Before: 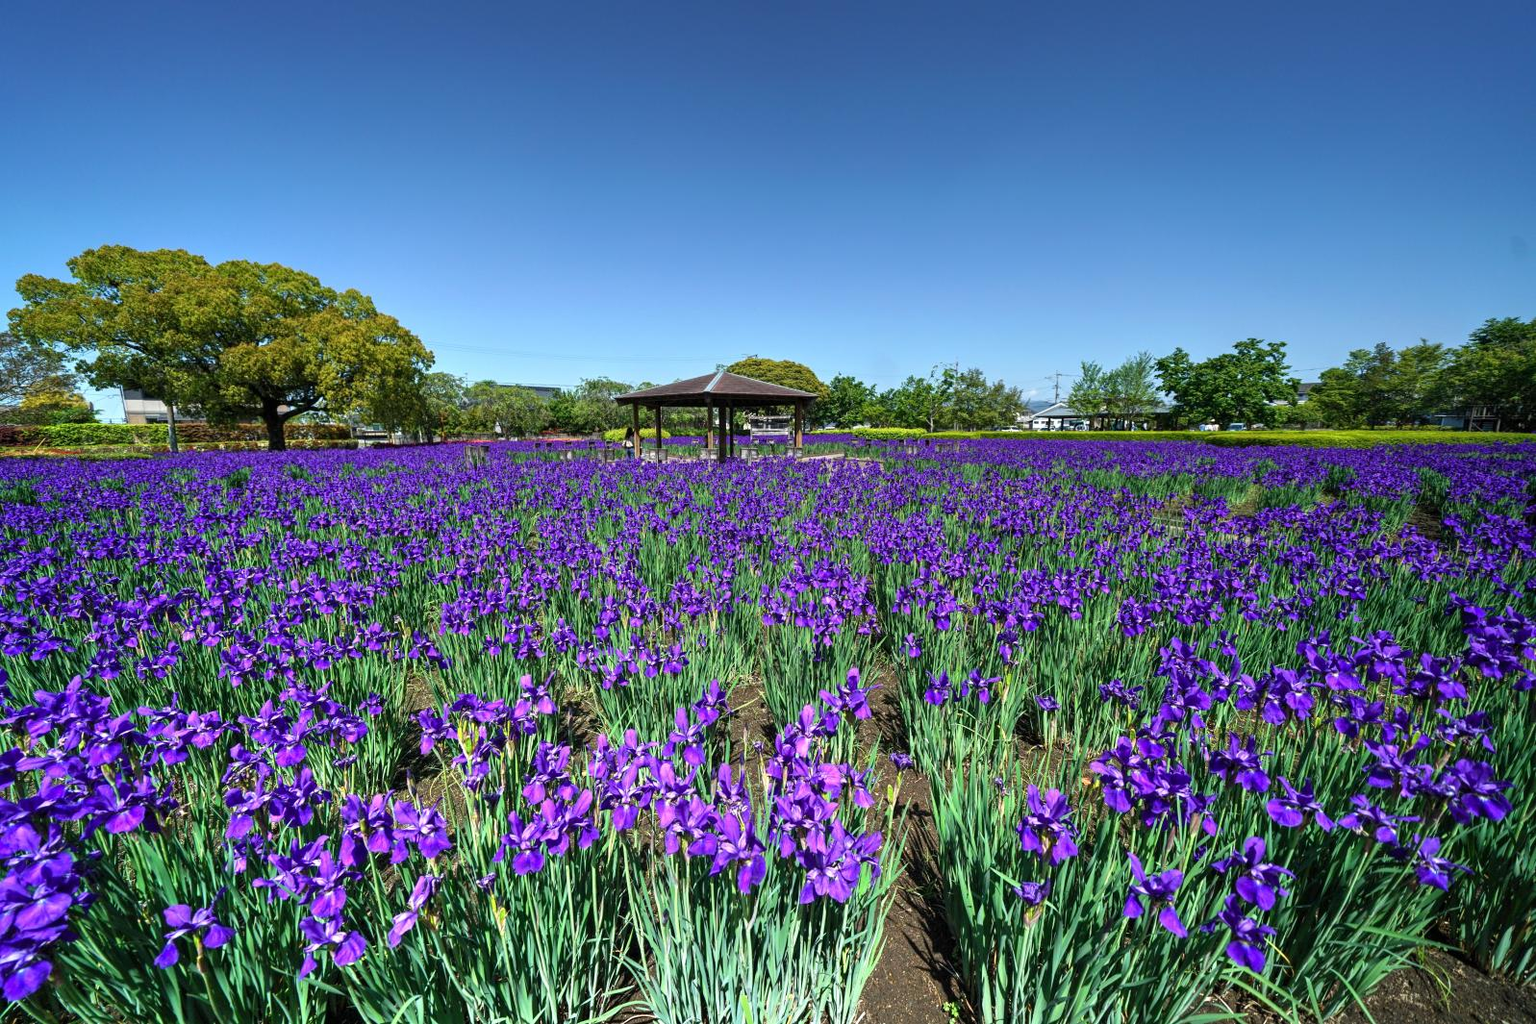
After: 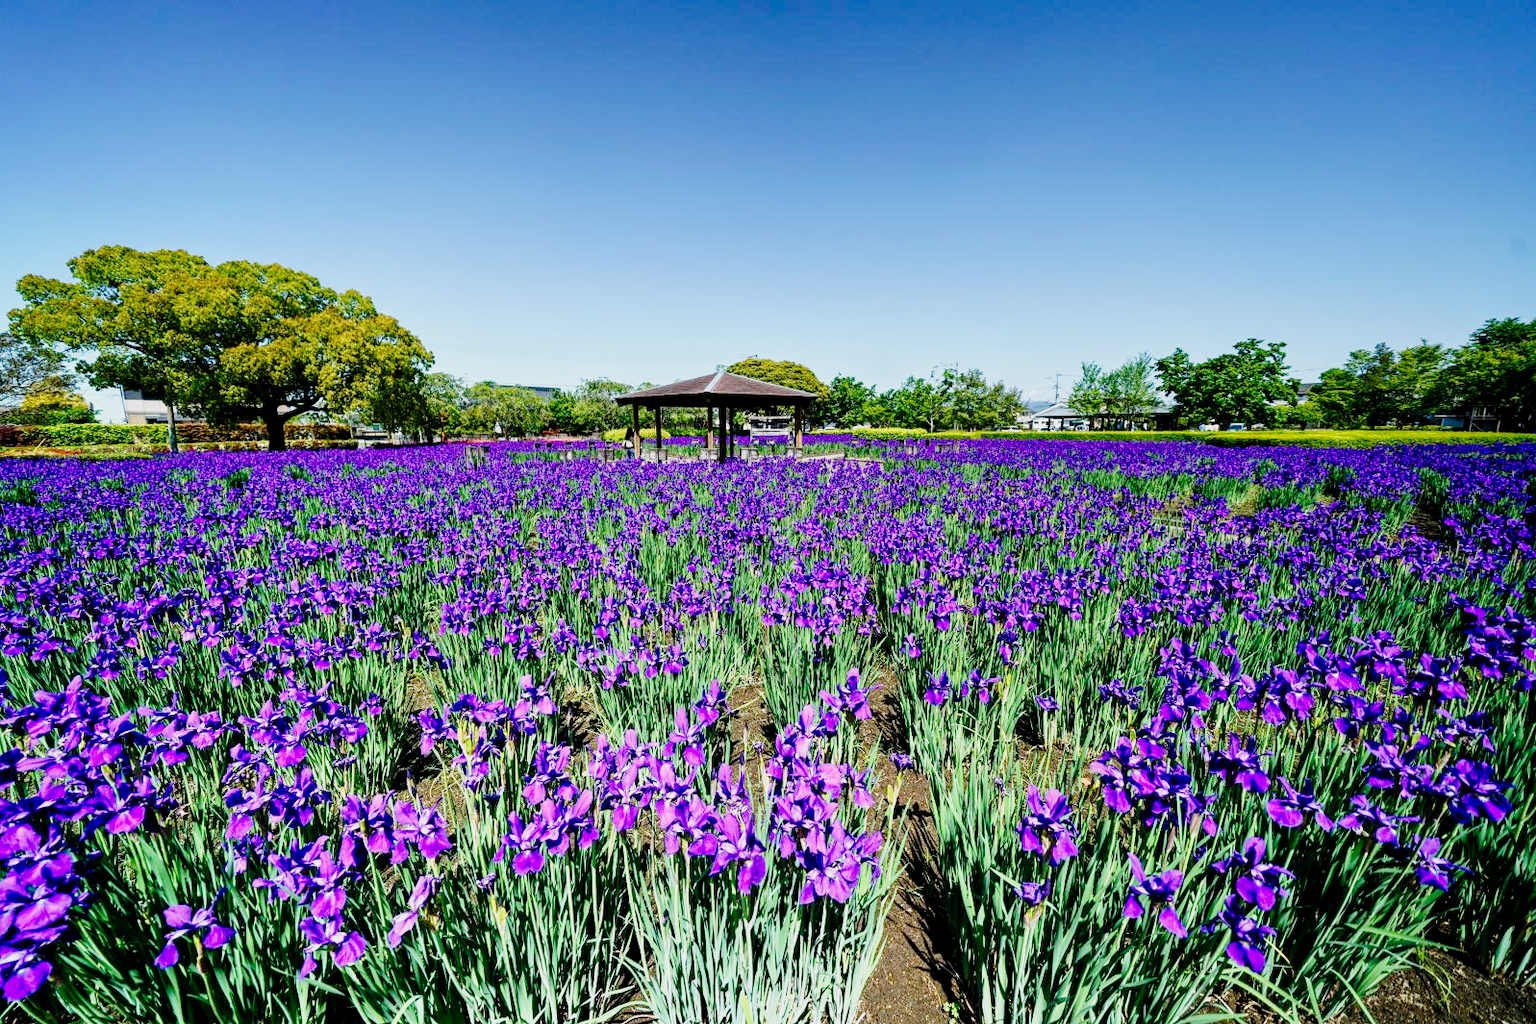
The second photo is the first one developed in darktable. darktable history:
filmic rgb: black relative exposure -7.57 EV, white relative exposure 4.65 EV, target black luminance 0%, hardness 3.57, latitude 50.32%, contrast 1.033, highlights saturation mix 8.62%, shadows ↔ highlights balance -0.163%, add noise in highlights 0.001, preserve chrominance no, color science v3 (2019), use custom middle-gray values true, contrast in highlights soft
exposure: exposure 0.194 EV, compensate highlight preservation false
tone curve: curves: ch0 [(0, 0) (0.114, 0.083) (0.291, 0.3) (0.447, 0.535) (0.602, 0.712) (0.772, 0.864) (0.999, 0.978)]; ch1 [(0, 0) (0.389, 0.352) (0.458, 0.433) (0.486, 0.474) (0.509, 0.505) (0.535, 0.541) (0.555, 0.557) (0.677, 0.724) (1, 1)]; ch2 [(0, 0) (0.369, 0.388) (0.449, 0.431) (0.501, 0.5) (0.528, 0.552) (0.561, 0.596) (0.697, 0.721) (1, 1)], preserve colors none
